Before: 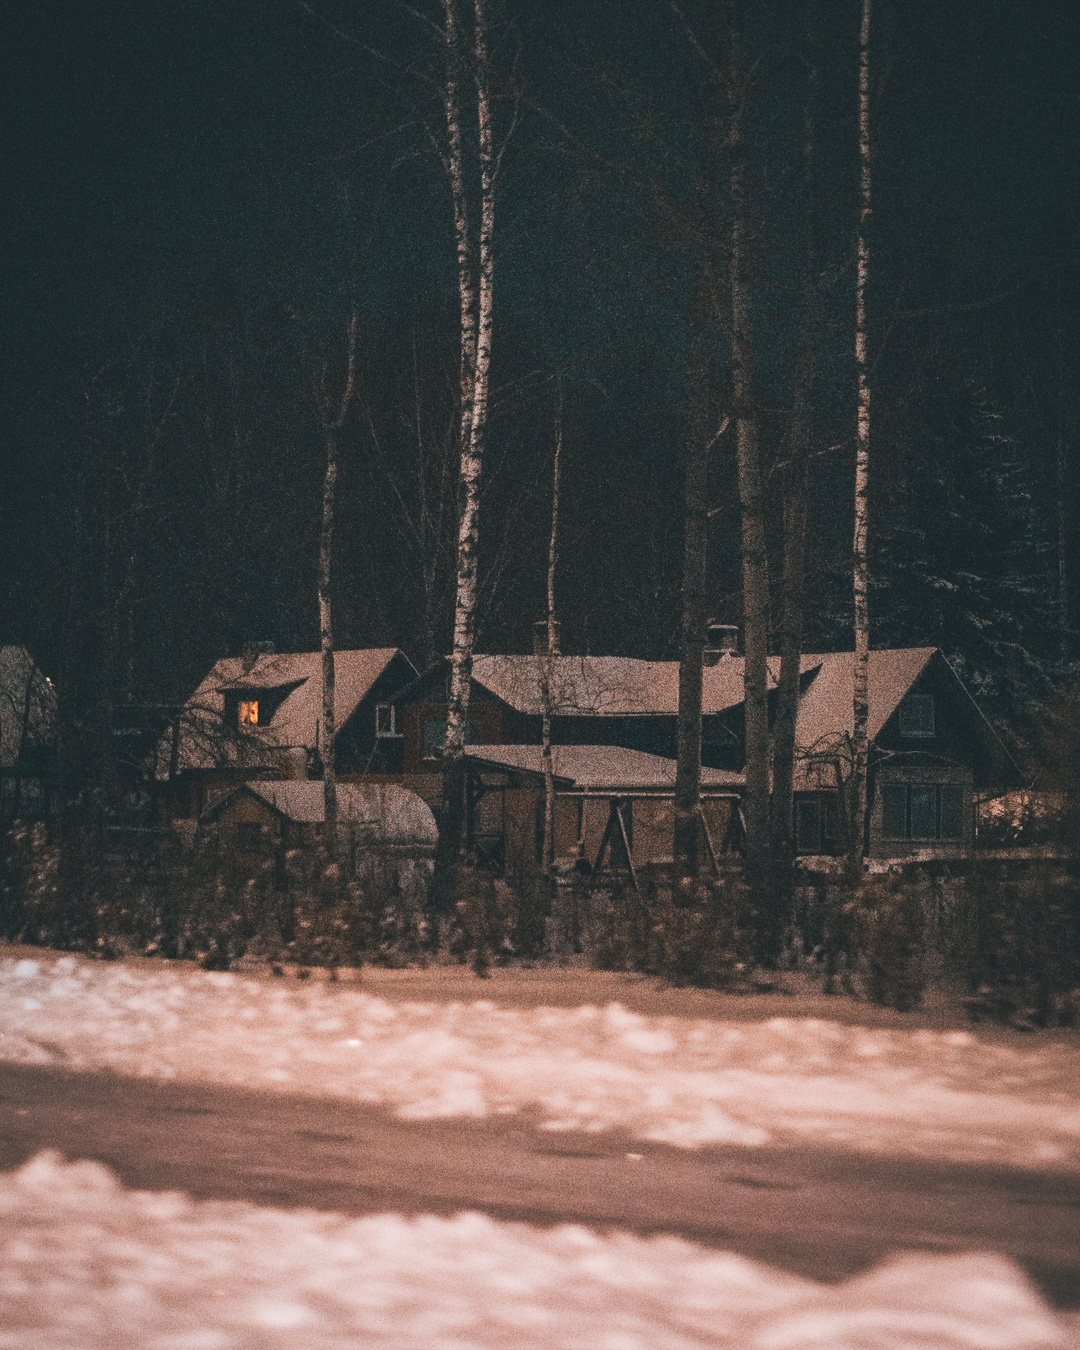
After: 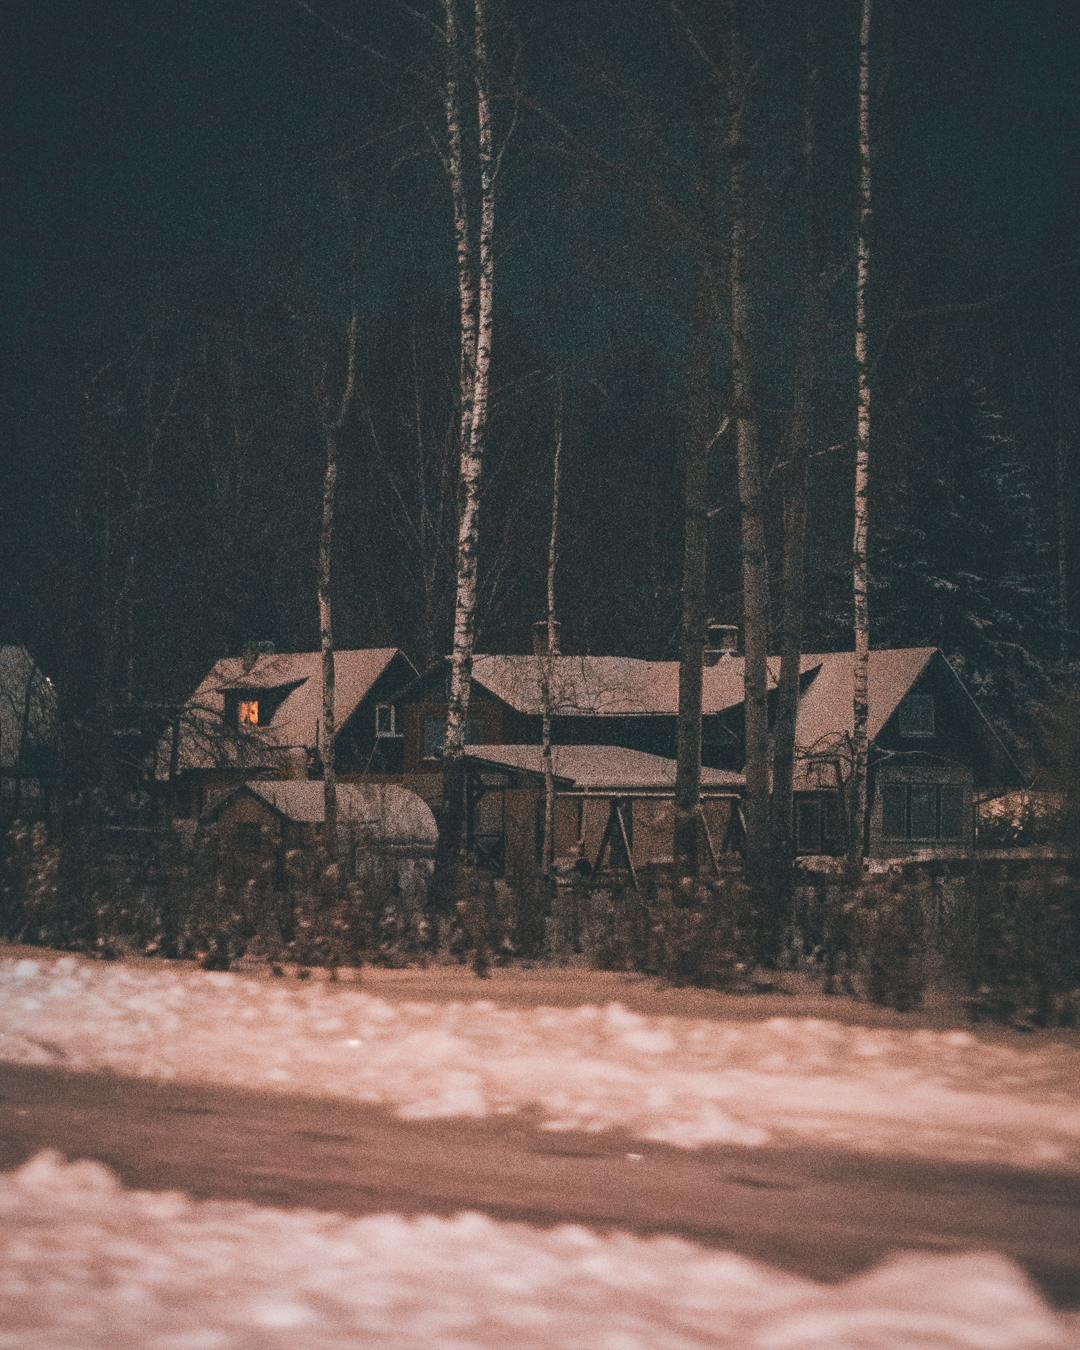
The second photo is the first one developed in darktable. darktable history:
shadows and highlights: shadows 30.25
